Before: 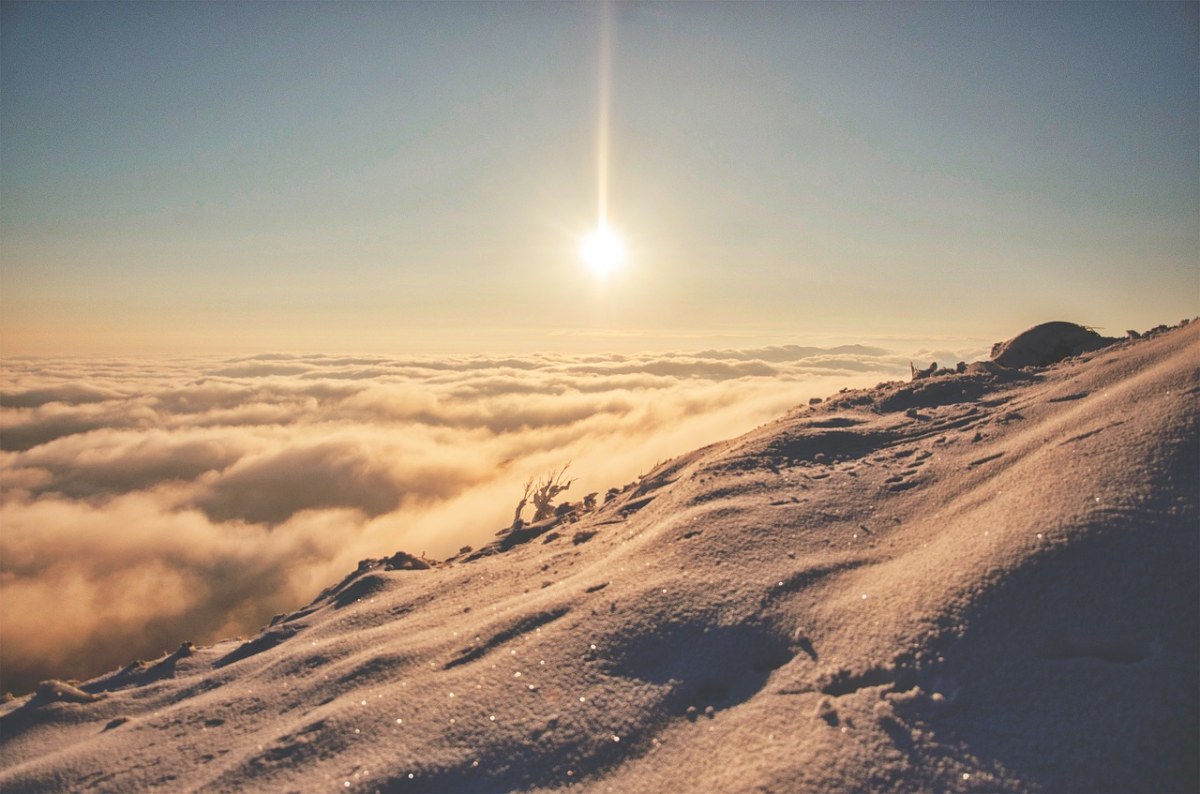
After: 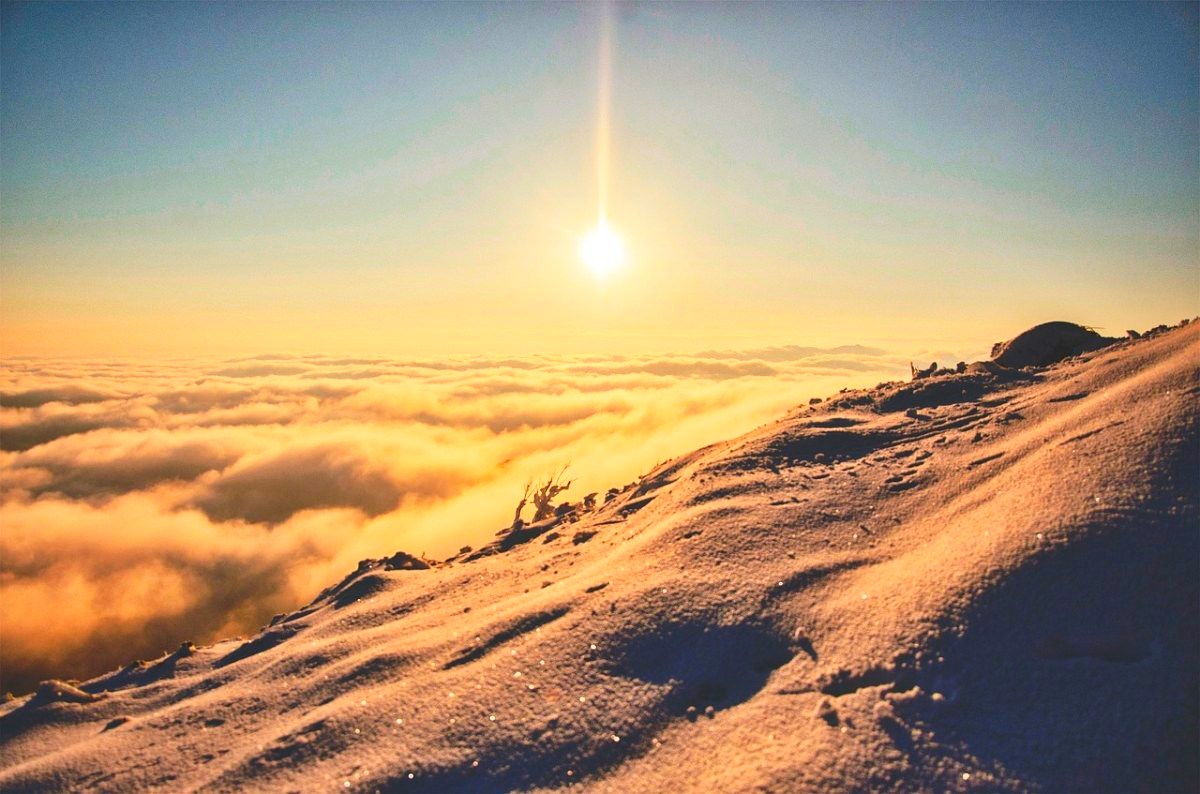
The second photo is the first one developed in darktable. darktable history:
contrast brightness saturation: contrast 0.259, brightness 0.024, saturation 0.86
